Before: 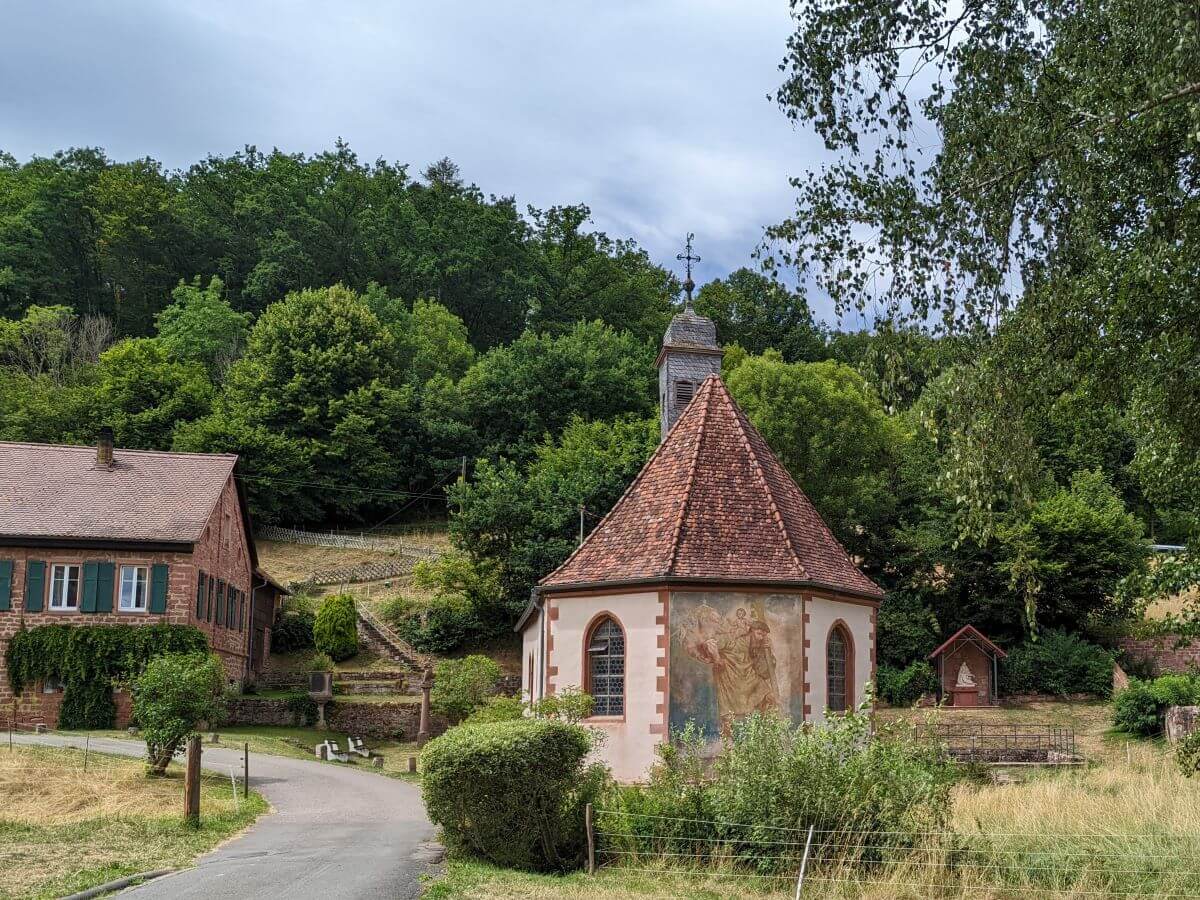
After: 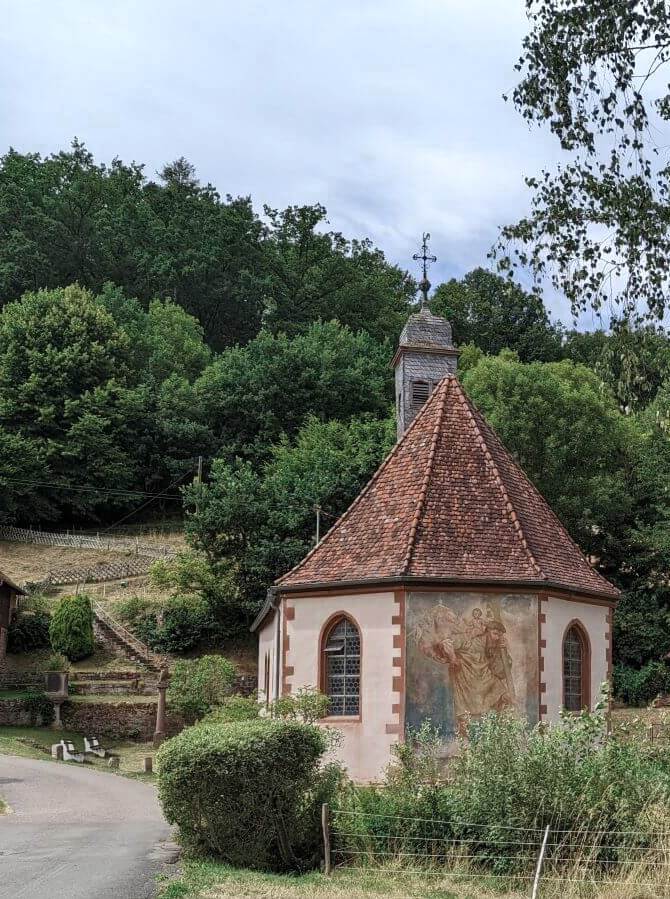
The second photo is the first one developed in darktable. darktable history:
crop: left 22.045%, right 22.05%, bottom 0.01%
color zones: curves: ch0 [(0, 0.5) (0.125, 0.4) (0.25, 0.5) (0.375, 0.4) (0.5, 0.4) (0.625, 0.6) (0.75, 0.6) (0.875, 0.5)]; ch1 [(0, 0.35) (0.125, 0.45) (0.25, 0.35) (0.375, 0.35) (0.5, 0.35) (0.625, 0.35) (0.75, 0.45) (0.875, 0.35)]; ch2 [(0, 0.6) (0.125, 0.5) (0.25, 0.5) (0.375, 0.6) (0.5, 0.6) (0.625, 0.5) (0.75, 0.5) (0.875, 0.5)]
